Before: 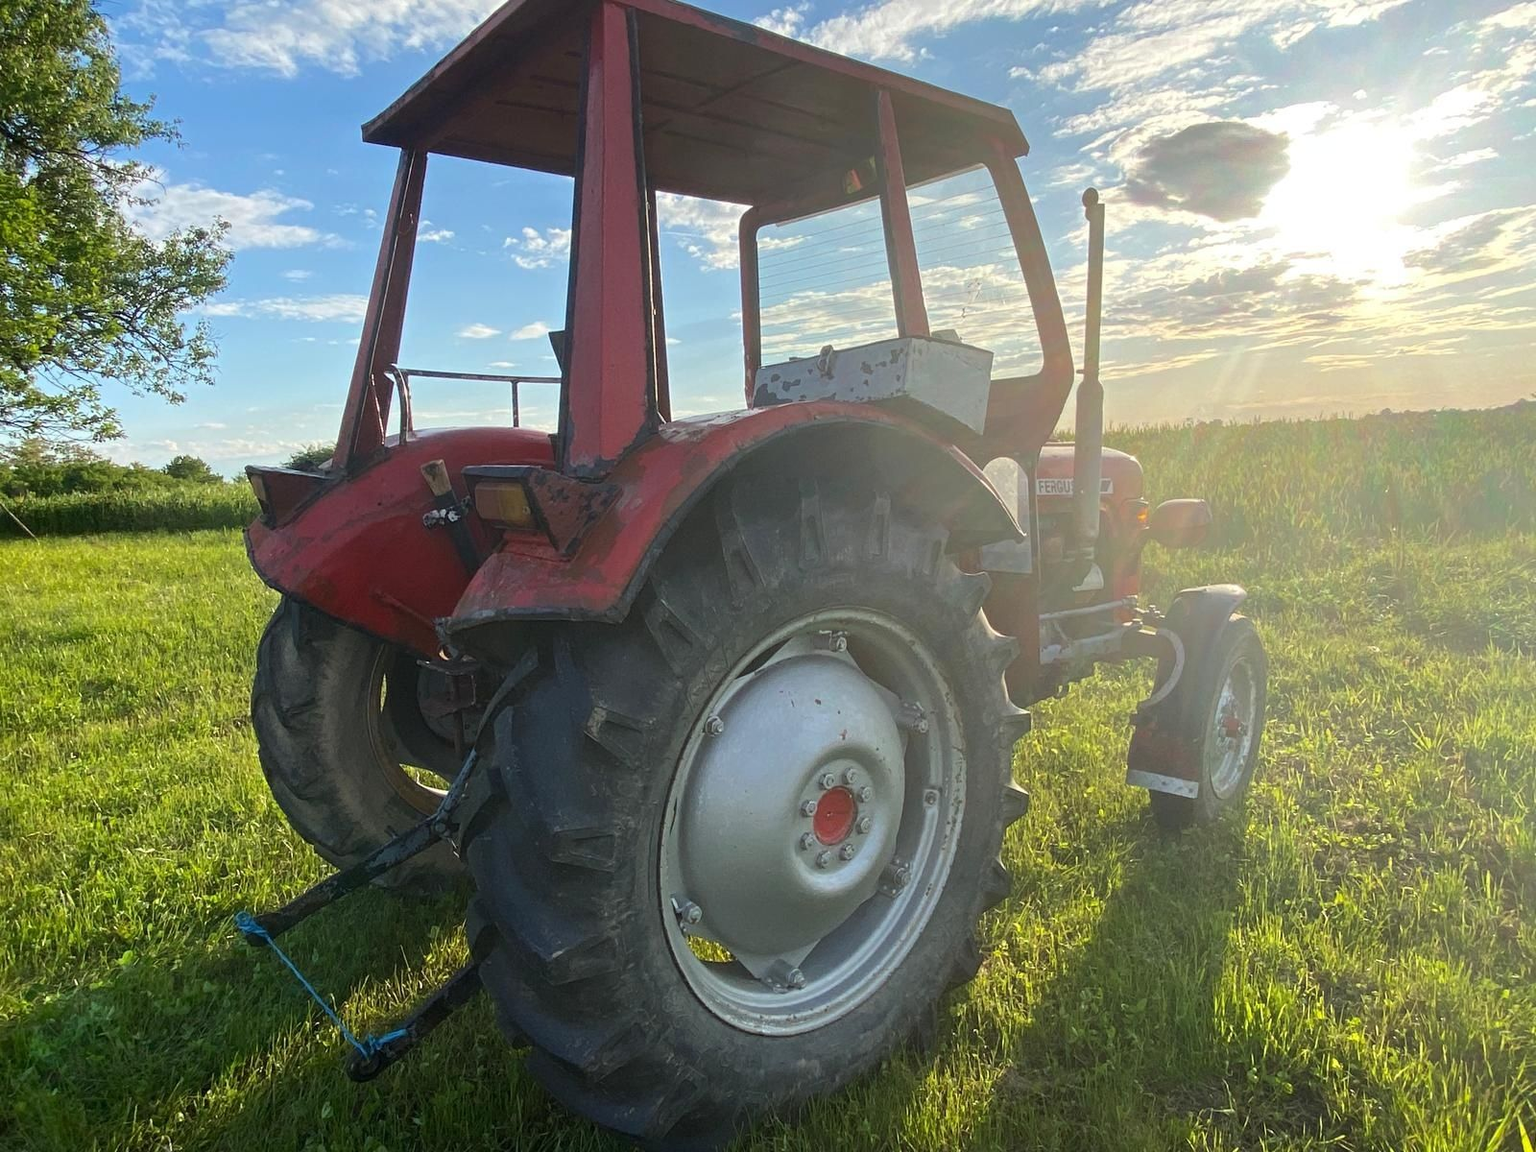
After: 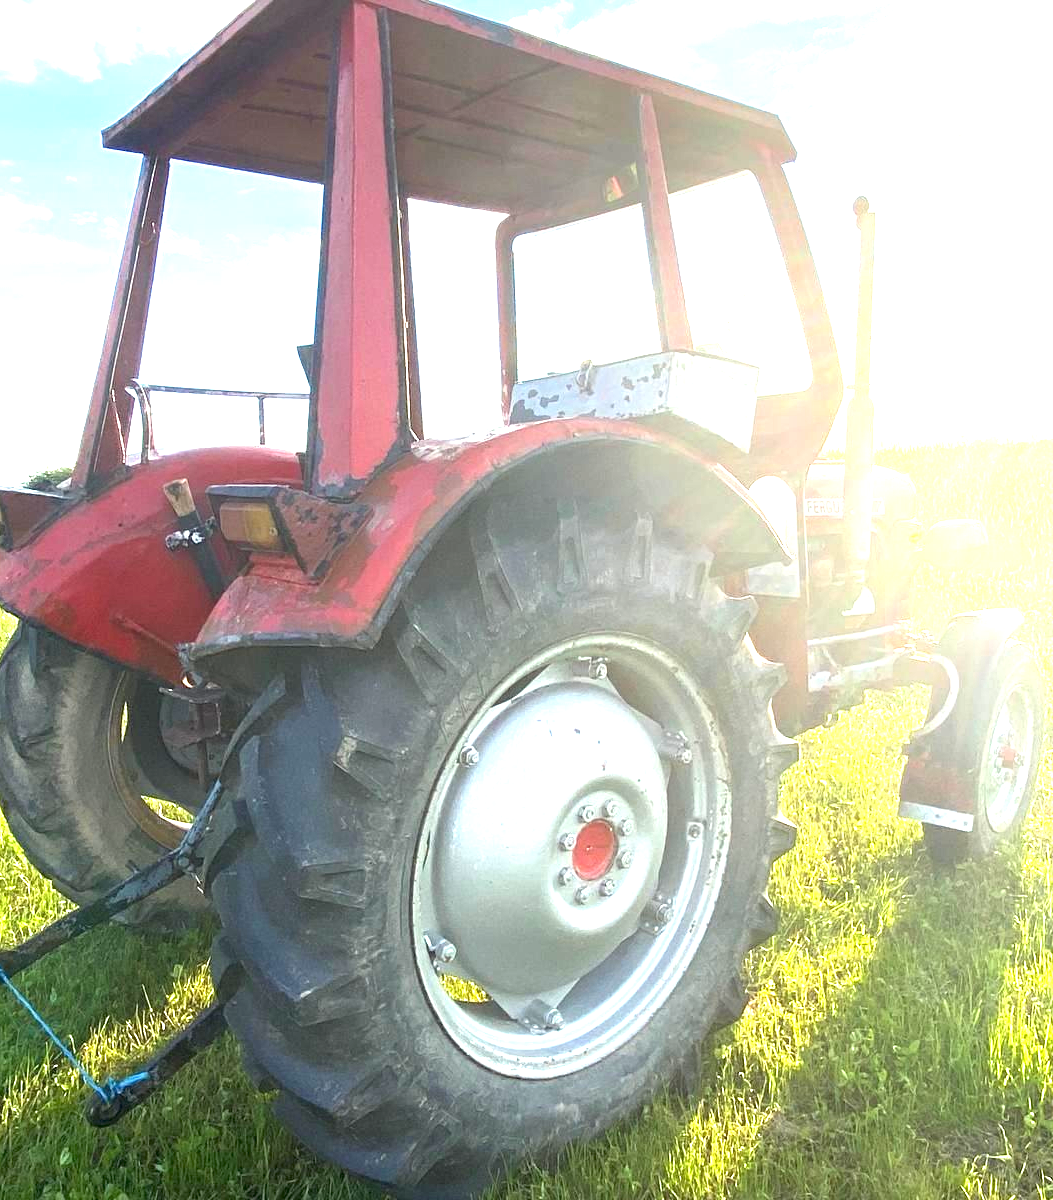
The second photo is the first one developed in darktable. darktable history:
exposure: exposure 1.998 EV, compensate exposure bias true, compensate highlight preservation false
crop: left 17.192%, right 16.965%
